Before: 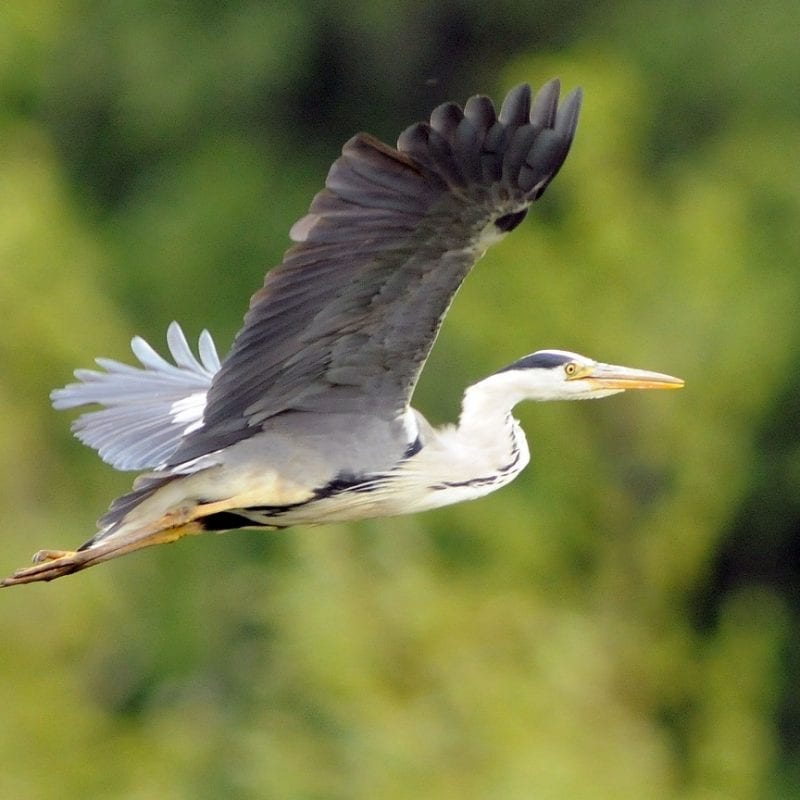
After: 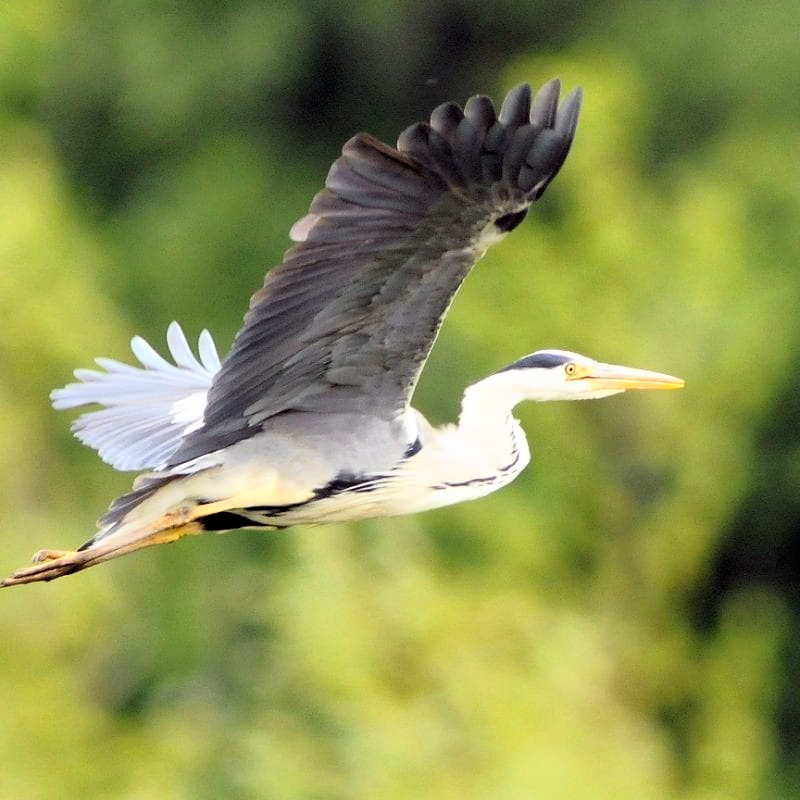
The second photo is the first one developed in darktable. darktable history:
base curve: curves: ch0 [(0, 0) (0.005, 0.002) (0.193, 0.295) (0.399, 0.664) (0.75, 0.928) (1, 1)]
exposure: compensate highlight preservation false
